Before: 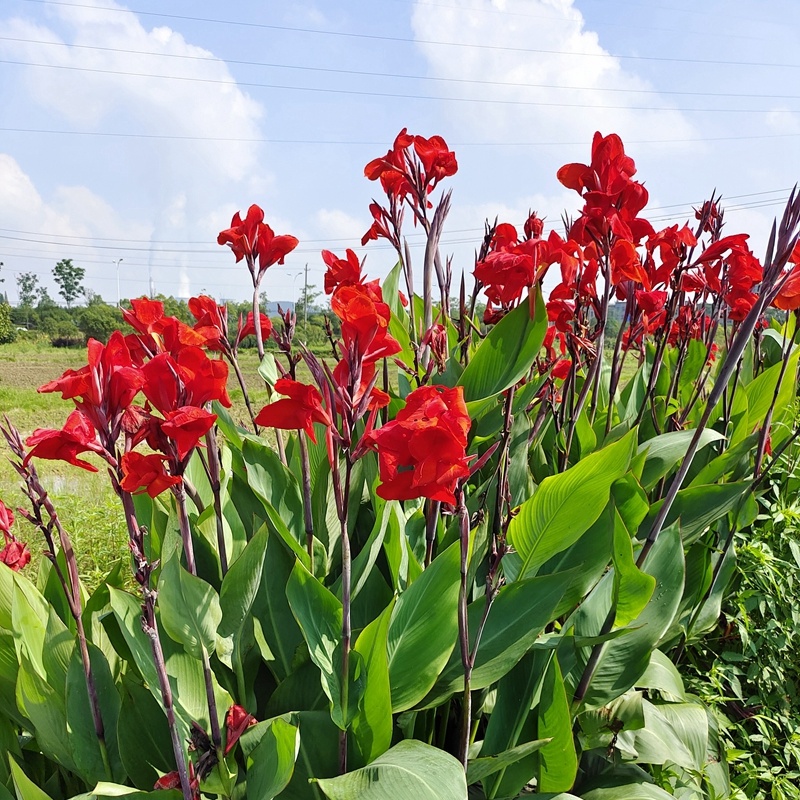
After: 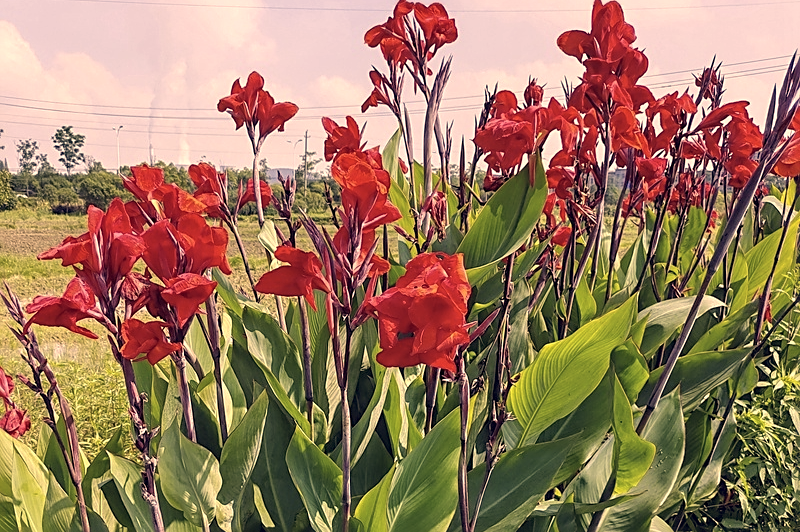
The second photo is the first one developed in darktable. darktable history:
crop: top 16.743%, bottom 16.706%
color zones: mix 24.04%
local contrast: on, module defaults
sharpen: on, module defaults
color correction: highlights a* 20.11, highlights b* 27, shadows a* 3.42, shadows b* -17.14, saturation 0.753
